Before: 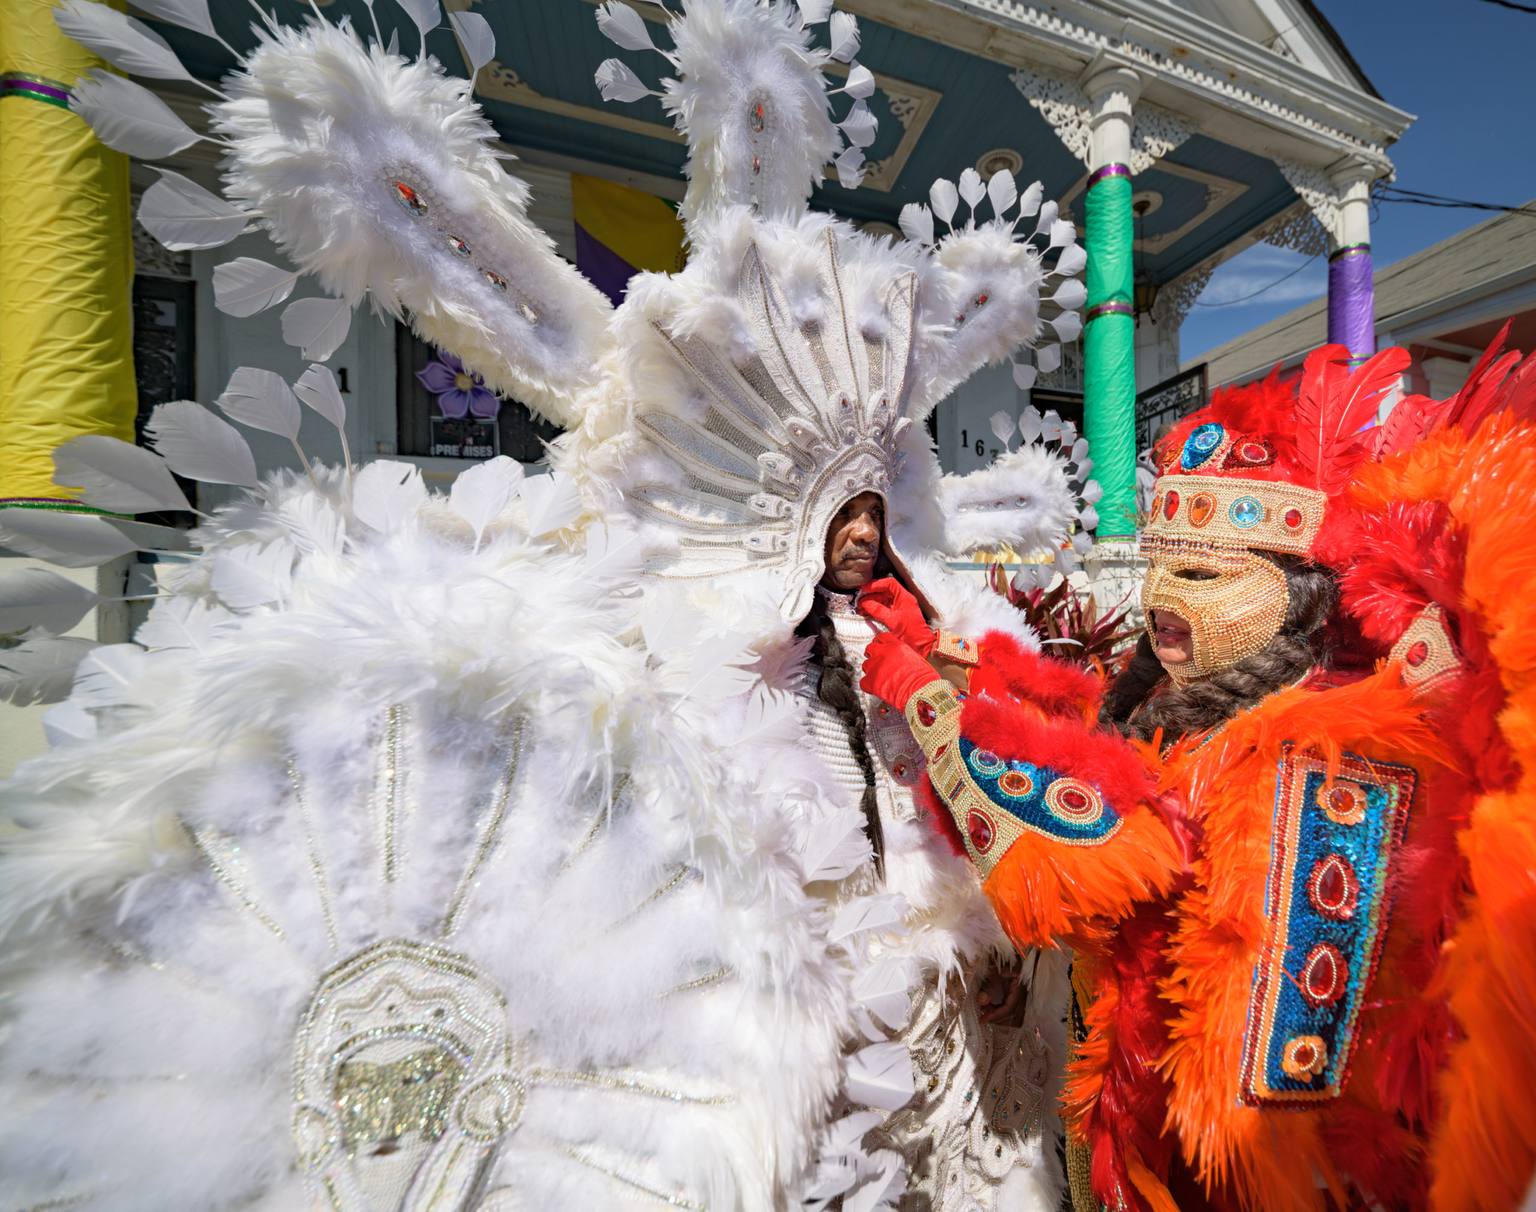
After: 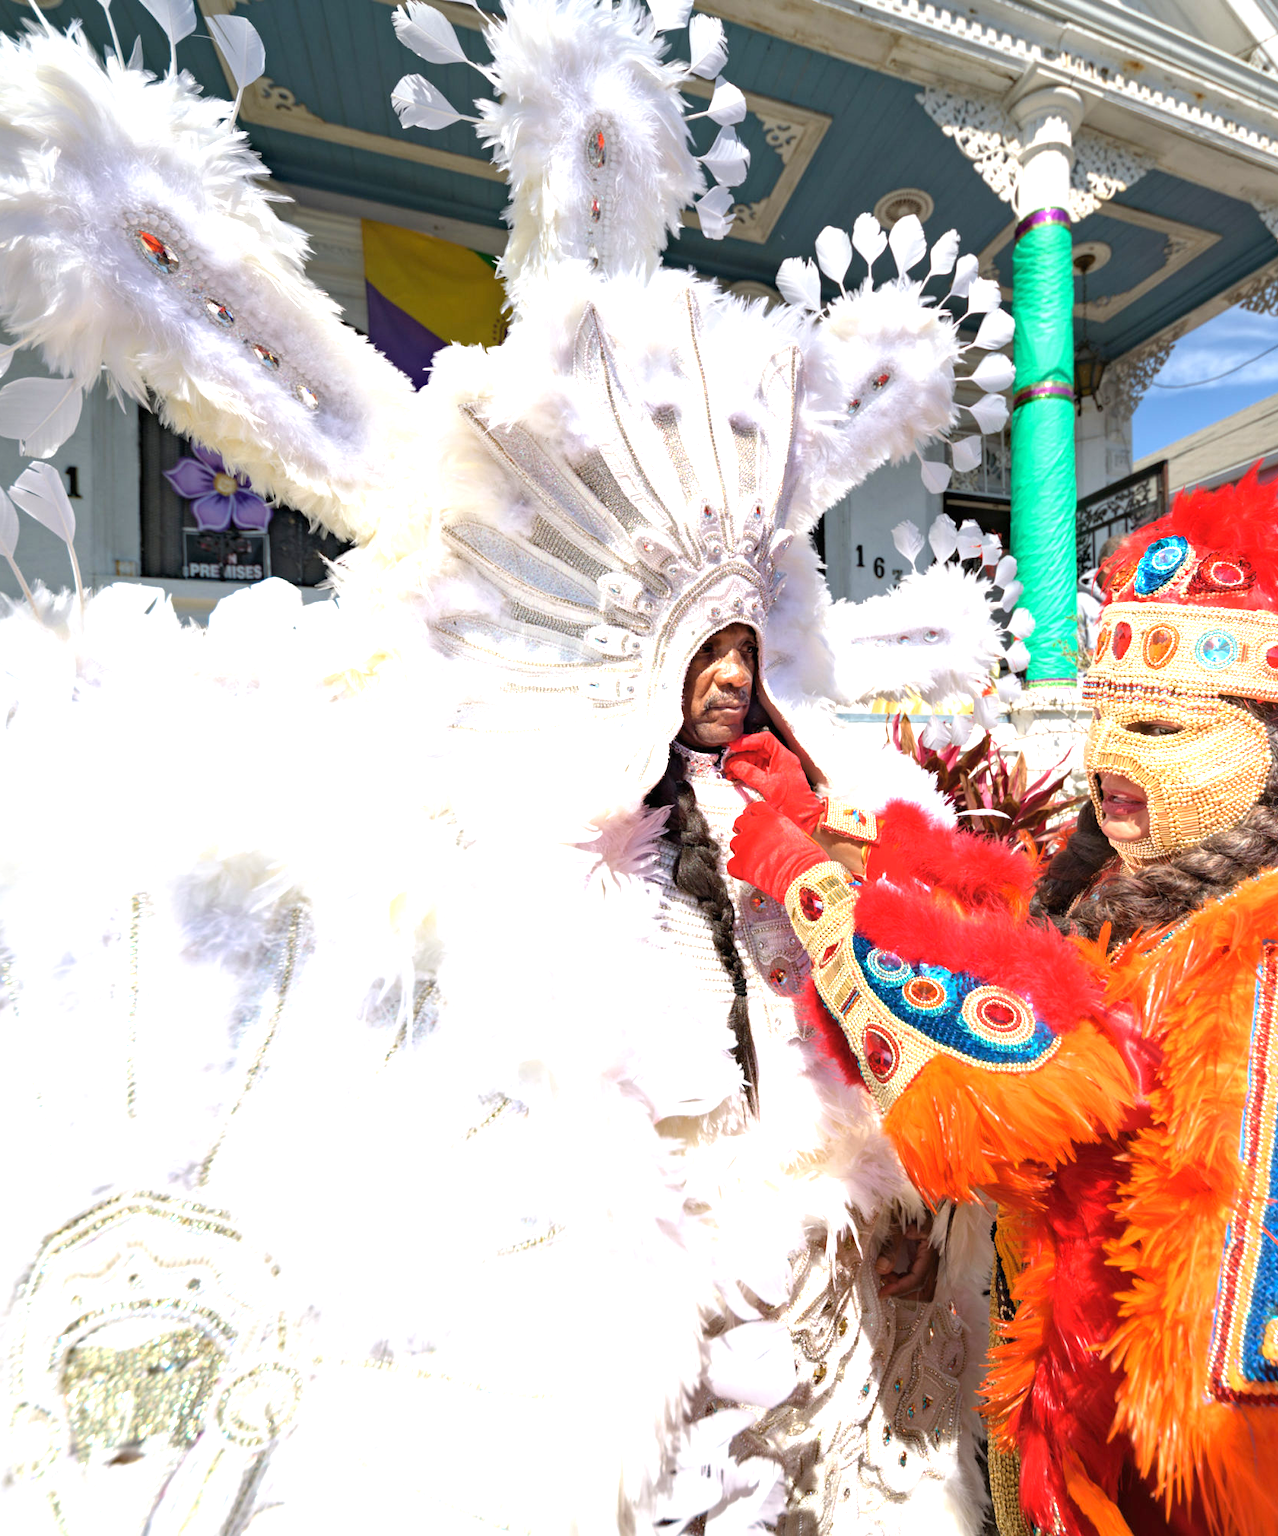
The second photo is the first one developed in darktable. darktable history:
crop and rotate: left 18.638%, right 15.647%
exposure: black level correction 0, exposure 1.095 EV, compensate highlight preservation false
